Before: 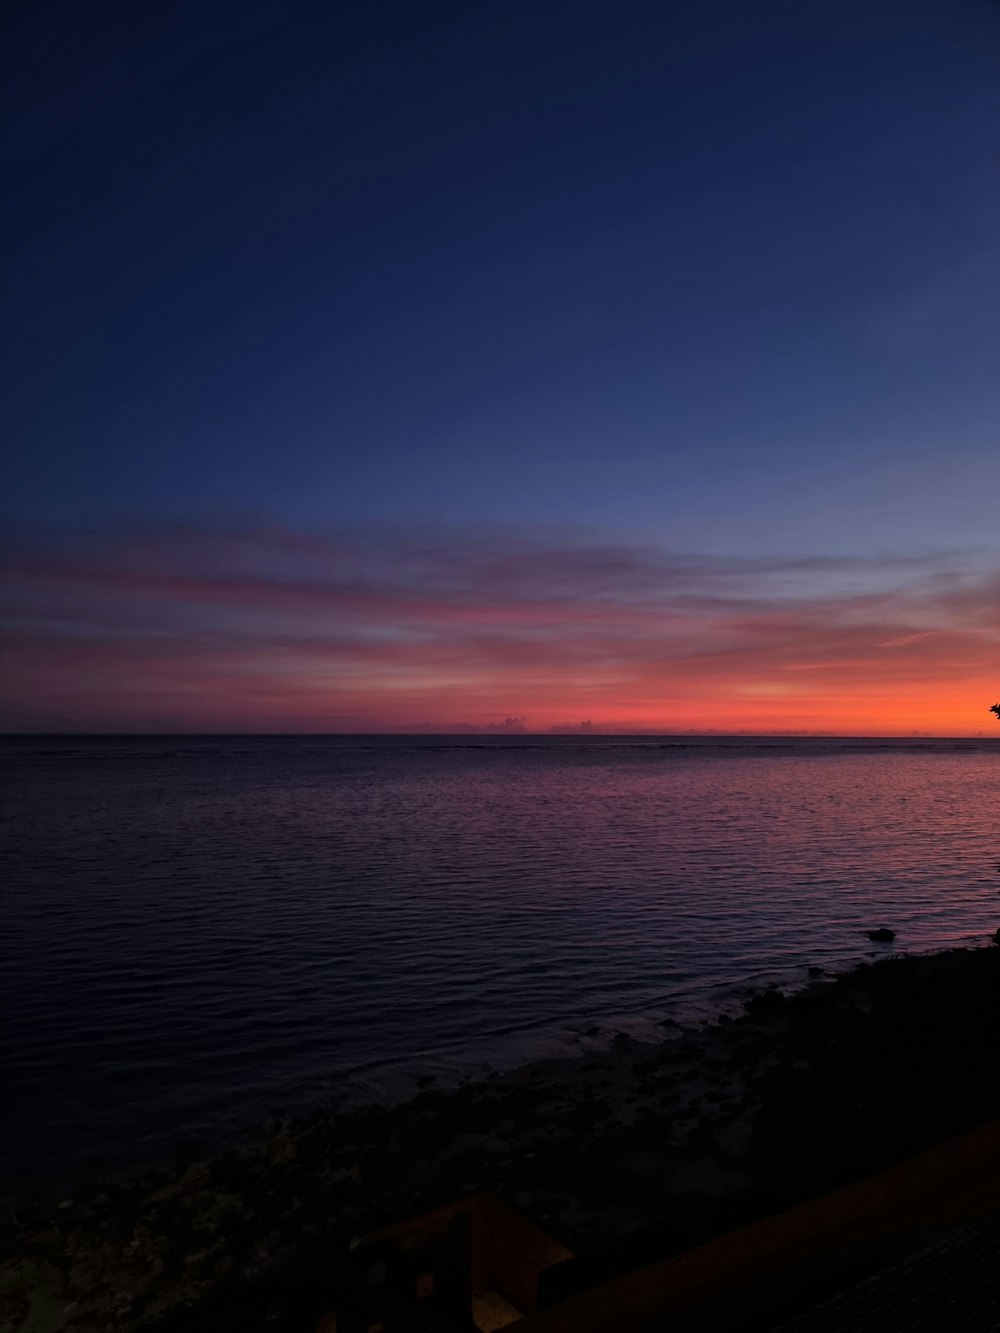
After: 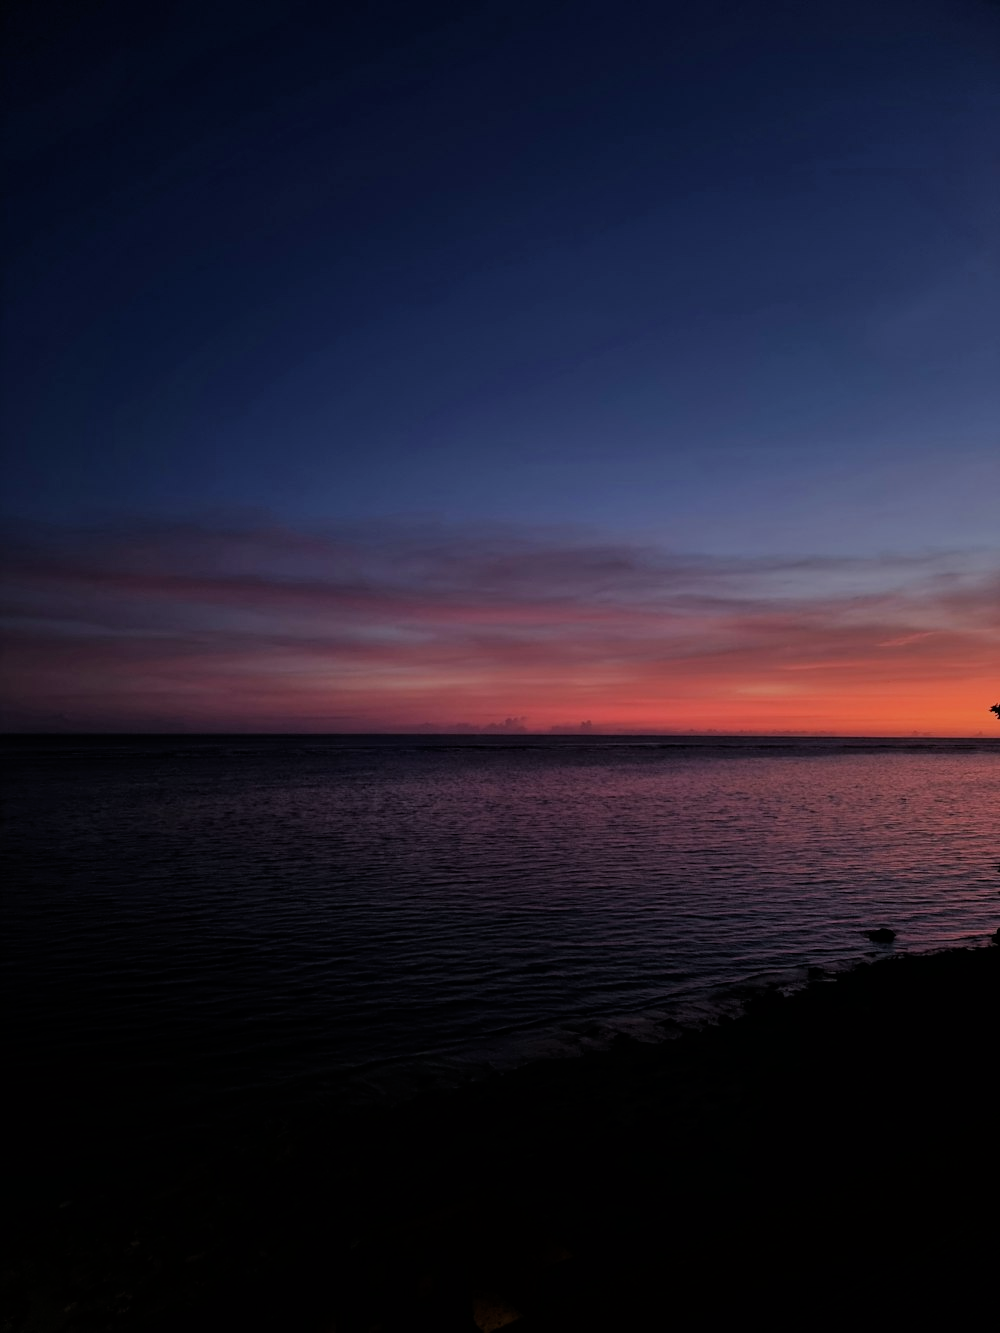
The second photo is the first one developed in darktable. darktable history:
filmic rgb: black relative exposure -7.3 EV, white relative exposure 5.09 EV, hardness 3.2
